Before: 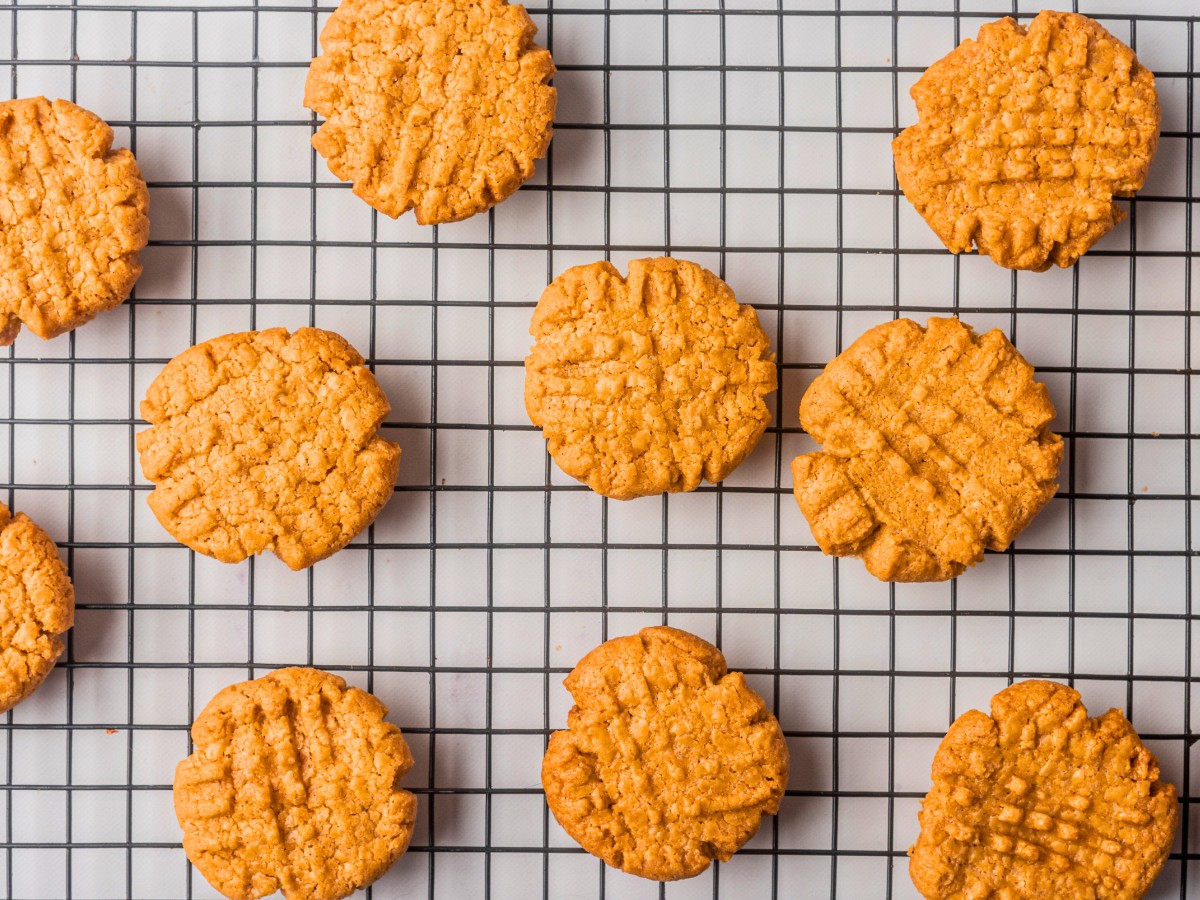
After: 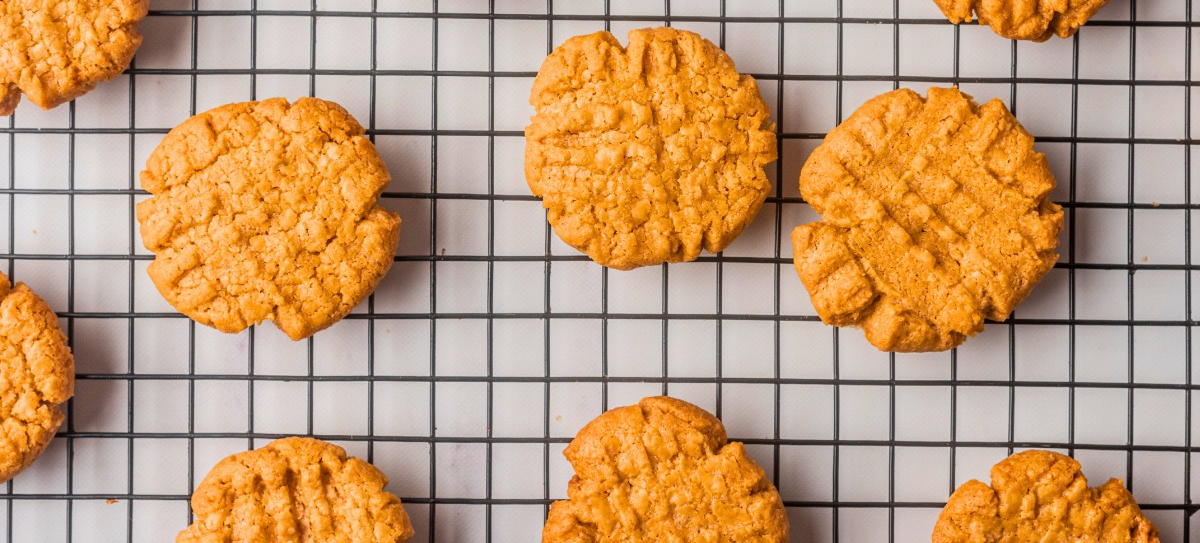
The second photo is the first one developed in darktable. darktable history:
crop and rotate: top 25.642%, bottom 13.98%
